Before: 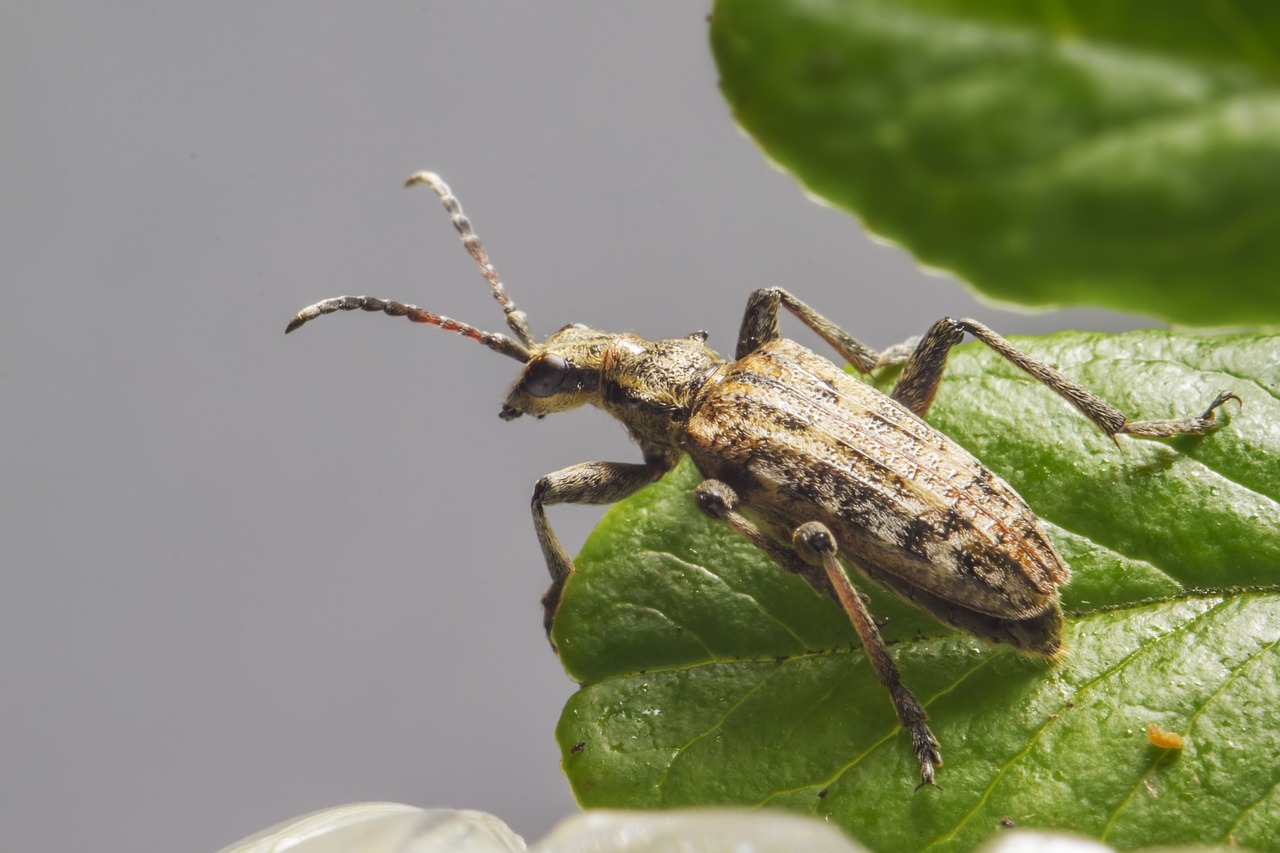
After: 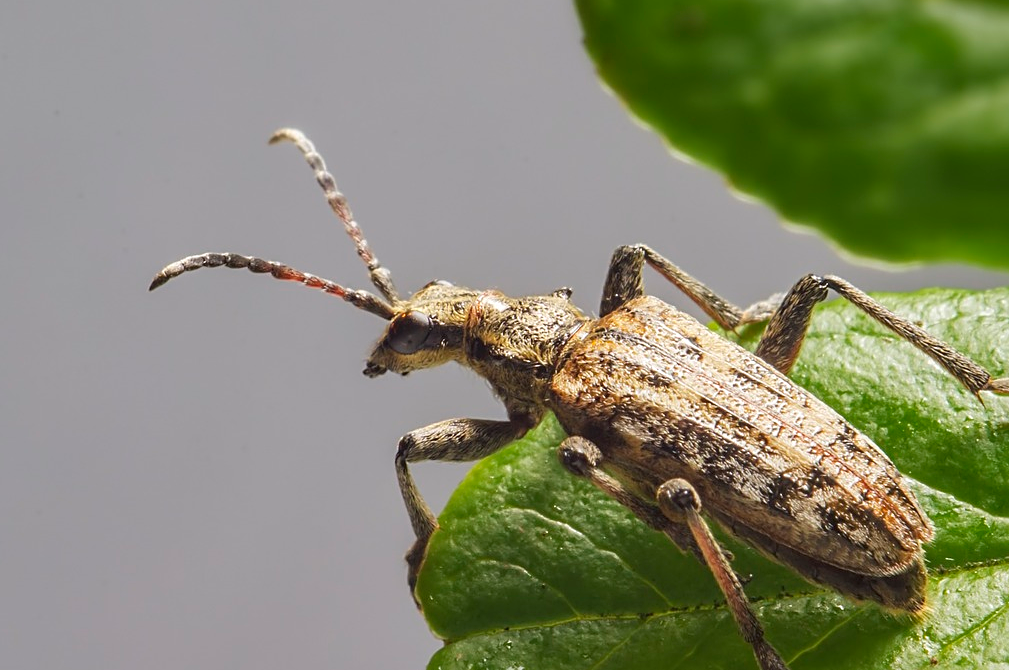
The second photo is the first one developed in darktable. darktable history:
sharpen: on, module defaults
crop and rotate: left 10.672%, top 5.12%, right 10.493%, bottom 16.221%
